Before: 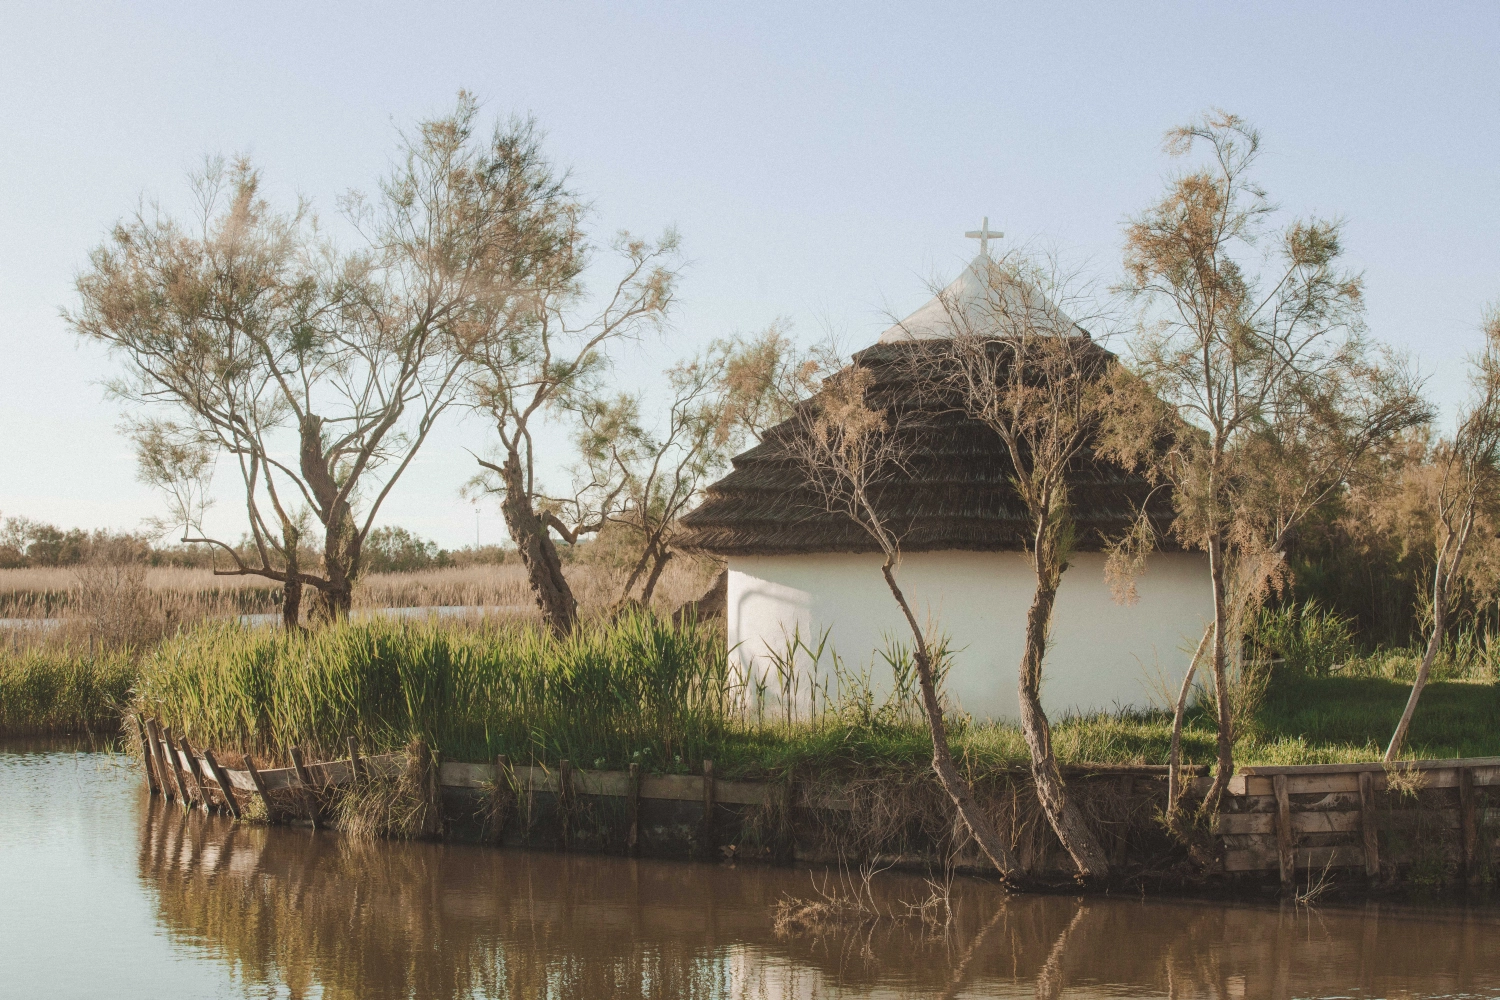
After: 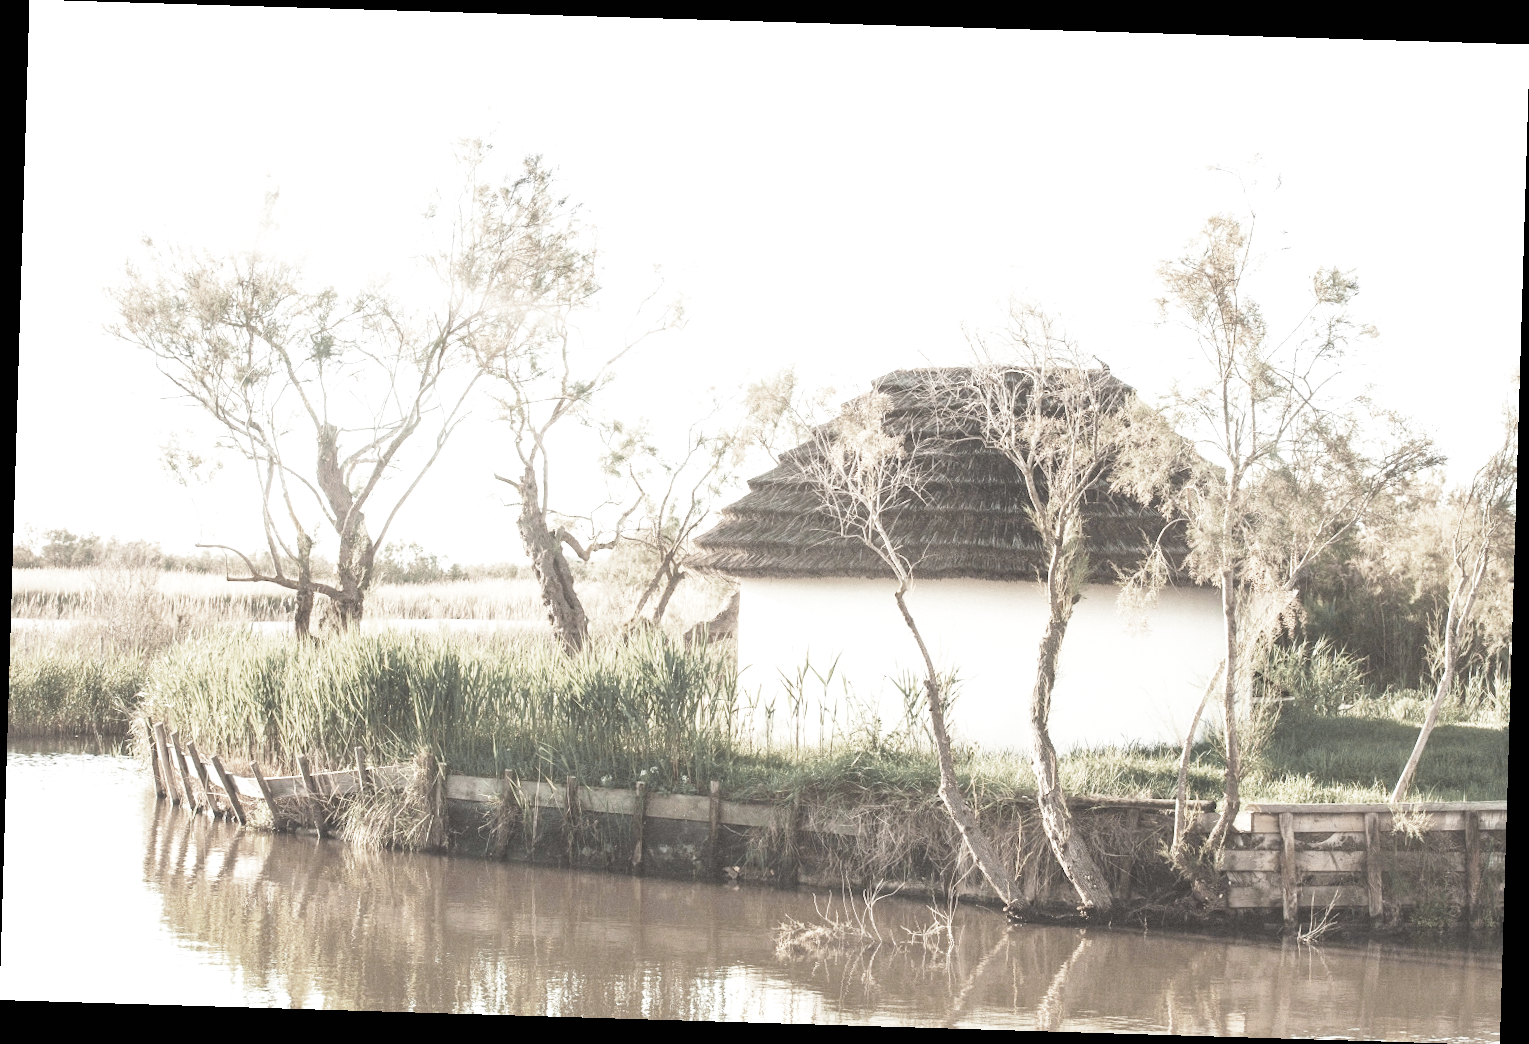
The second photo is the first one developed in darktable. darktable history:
color zones: curves: ch0 [(0, 0.613) (0.01, 0.613) (0.245, 0.448) (0.498, 0.529) (0.642, 0.665) (0.879, 0.777) (0.99, 0.613)]; ch1 [(0, 0.035) (0.121, 0.189) (0.259, 0.197) (0.415, 0.061) (0.589, 0.022) (0.732, 0.022) (0.857, 0.026) (0.991, 0.053)]
base curve: curves: ch0 [(0, 0) (0.005, 0.002) (0.15, 0.3) (0.4, 0.7) (0.75, 0.95) (1, 1)], preserve colors none
rotate and perspective: rotation 1.72°, automatic cropping off
exposure: black level correction 0, exposure 1.379 EV, compensate exposure bias true, compensate highlight preservation false
